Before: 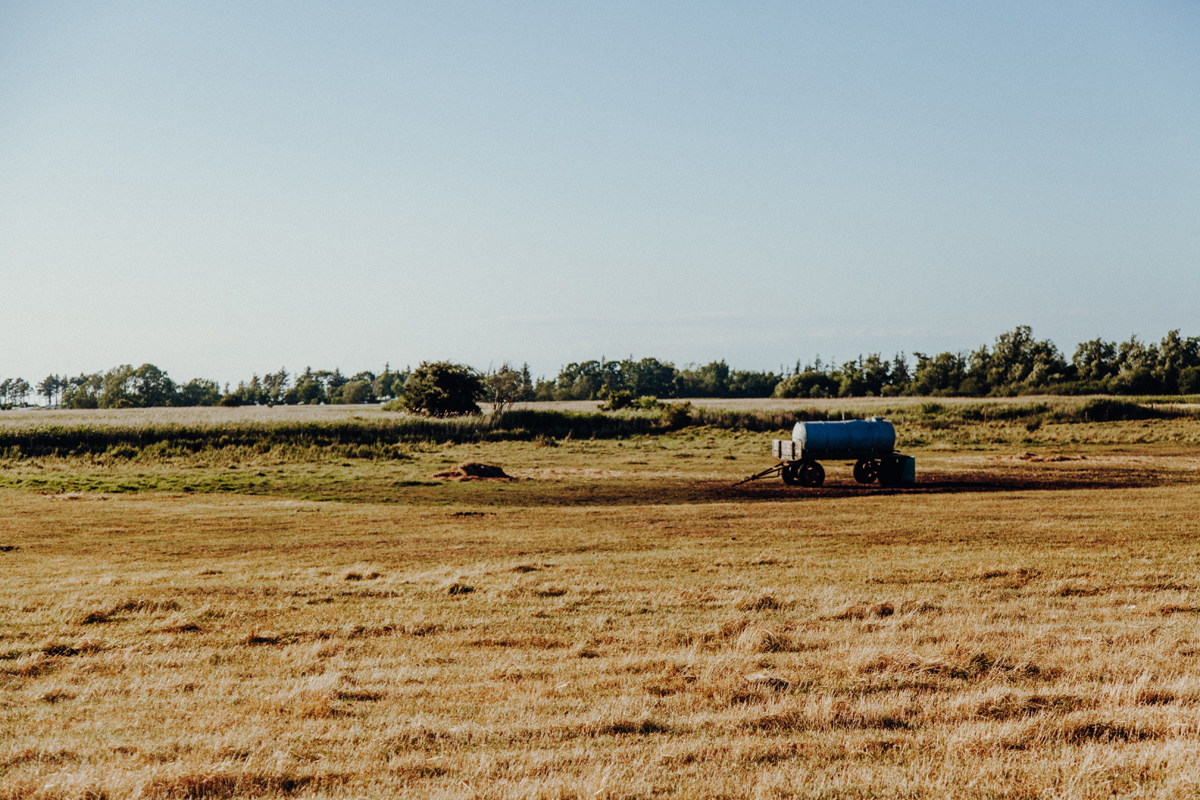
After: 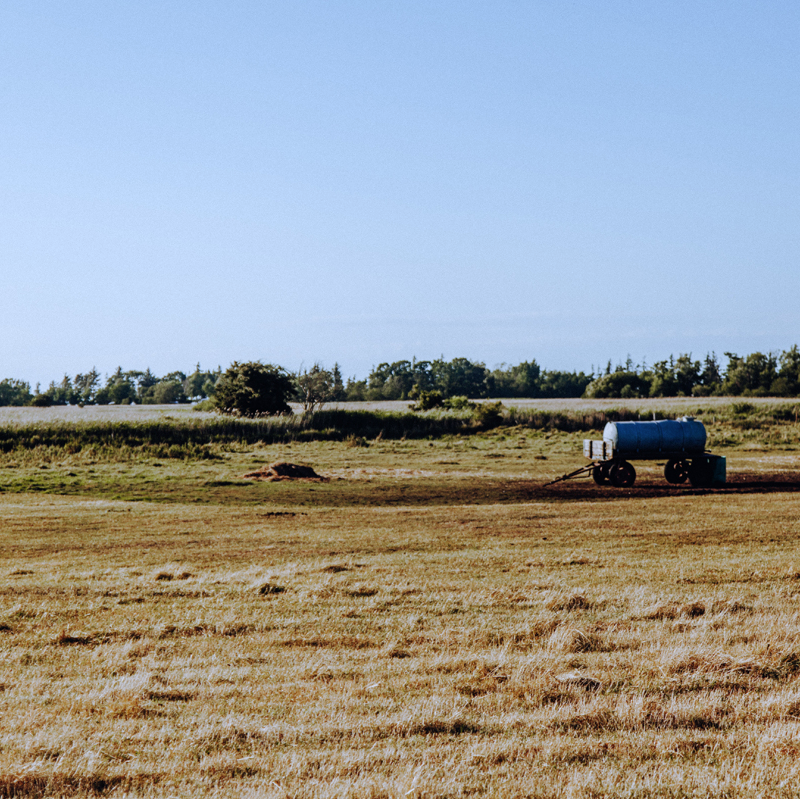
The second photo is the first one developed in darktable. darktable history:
crop and rotate: left 15.754%, right 17.579%
contrast brightness saturation: saturation -0.05
white balance: red 0.948, green 1.02, blue 1.176
